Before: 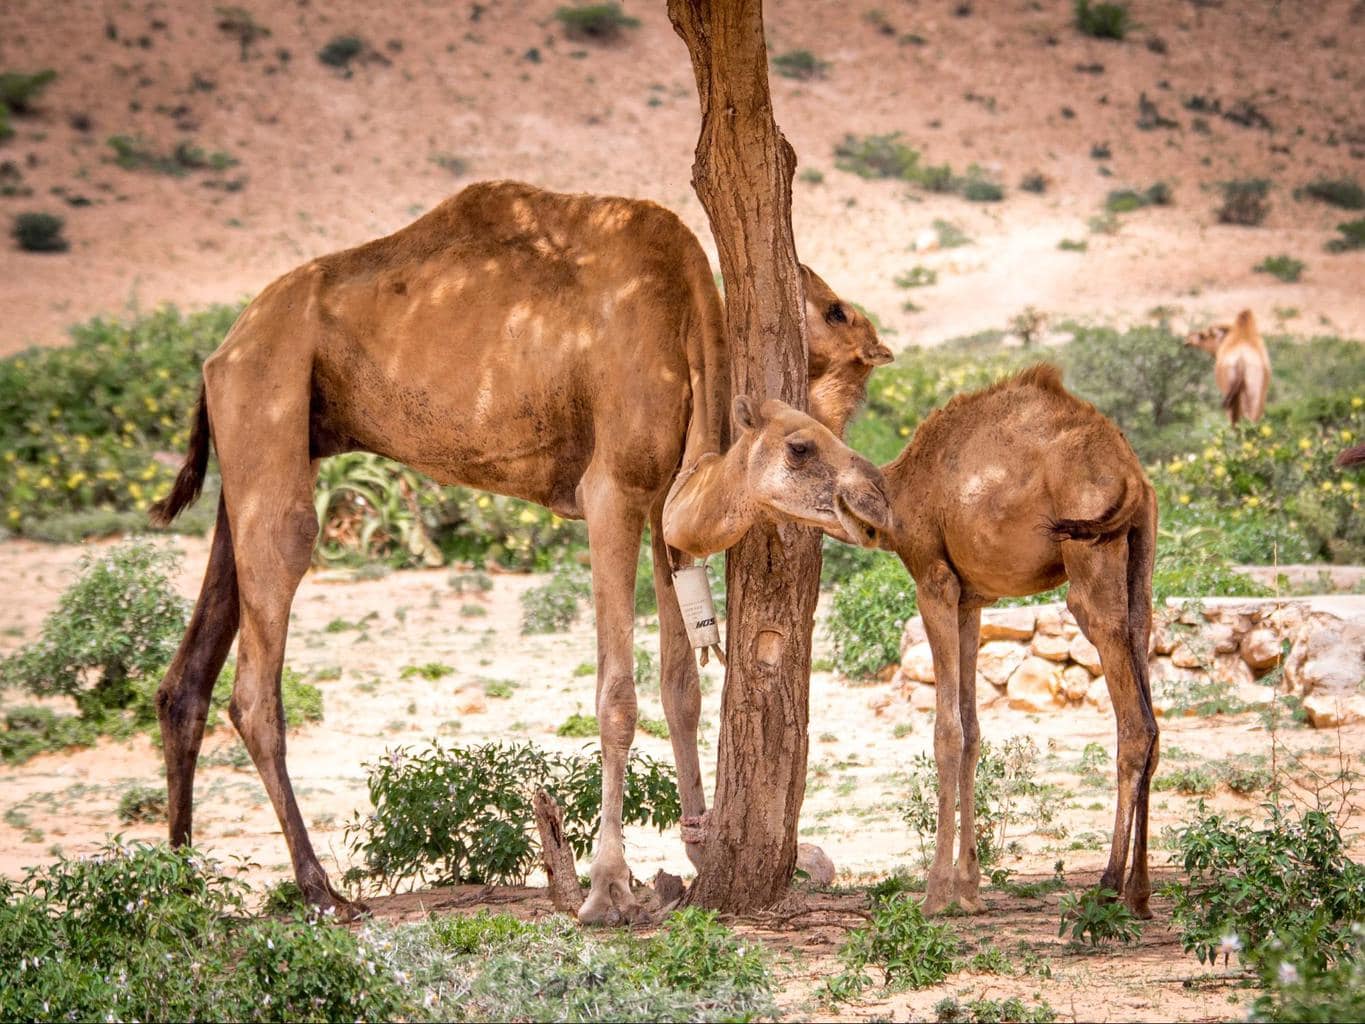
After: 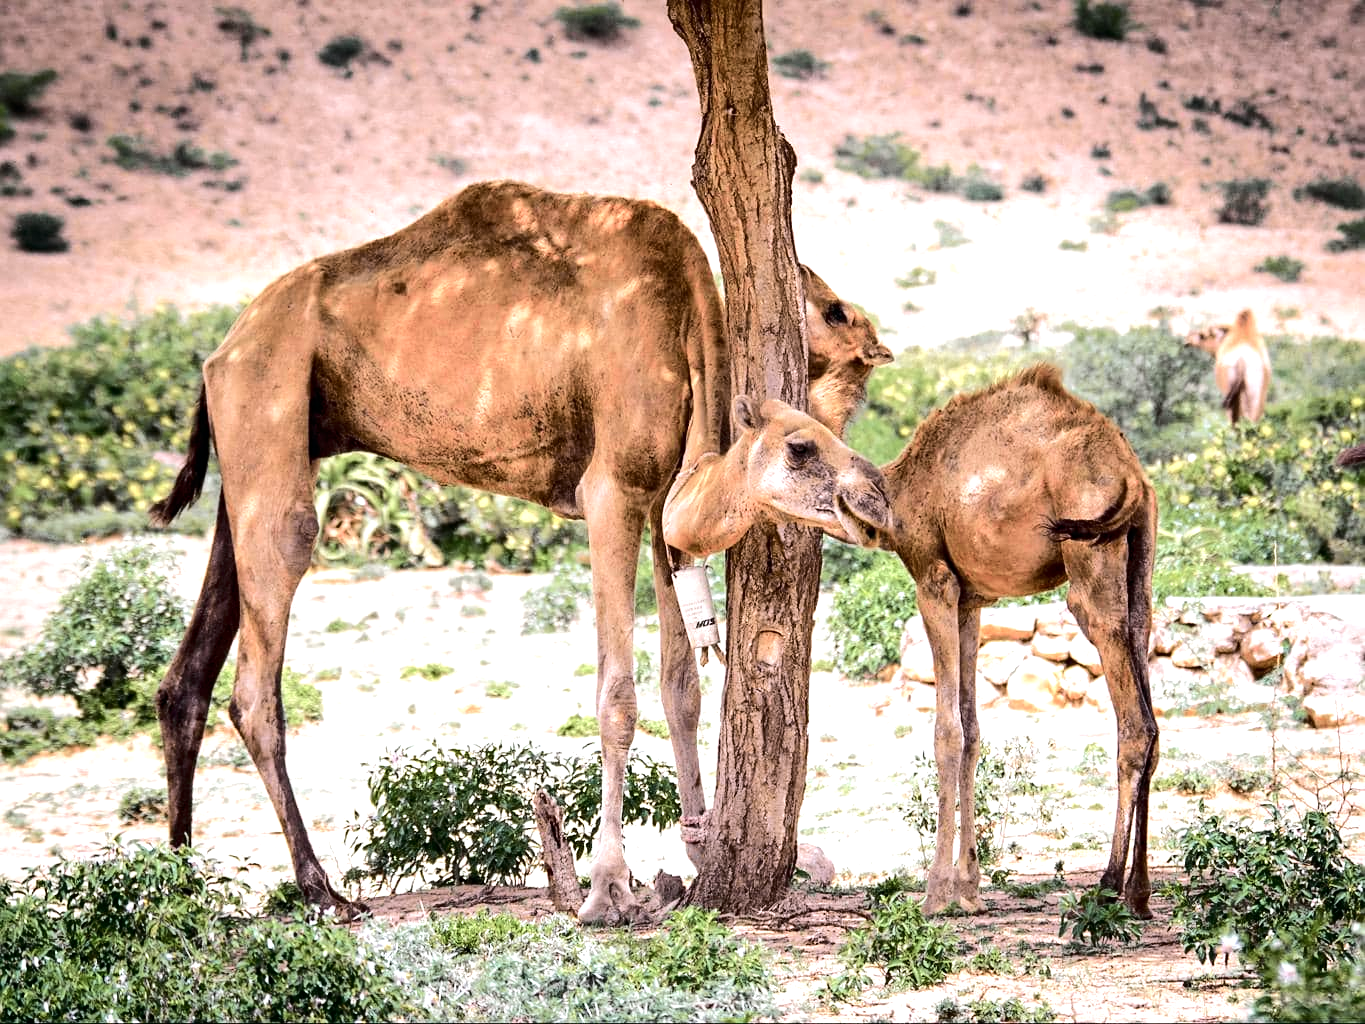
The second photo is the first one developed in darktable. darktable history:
tone curve: curves: ch0 [(0, 0) (0.081, 0.044) (0.185, 0.145) (0.283, 0.273) (0.405, 0.449) (0.495, 0.554) (0.686, 0.743) (0.826, 0.853) (0.978, 0.988)]; ch1 [(0, 0) (0.147, 0.166) (0.321, 0.362) (0.371, 0.402) (0.423, 0.426) (0.479, 0.472) (0.505, 0.497) (0.521, 0.506) (0.551, 0.546) (0.586, 0.571) (0.625, 0.638) (0.68, 0.715) (1, 1)]; ch2 [(0, 0) (0.346, 0.378) (0.404, 0.427) (0.502, 0.498) (0.531, 0.517) (0.547, 0.526) (0.582, 0.571) (0.629, 0.626) (0.717, 0.678) (1, 1)], color space Lab, independent channels, preserve colors none
color calibration: illuminant as shot in camera, x 0.358, y 0.373, temperature 4628.91 K
sharpen: amount 0.21
tone equalizer: -8 EV -0.783 EV, -7 EV -0.706 EV, -6 EV -0.589 EV, -5 EV -0.361 EV, -3 EV 0.384 EV, -2 EV 0.6 EV, -1 EV 0.676 EV, +0 EV 0.763 EV, edges refinement/feathering 500, mask exposure compensation -1.57 EV, preserve details no
